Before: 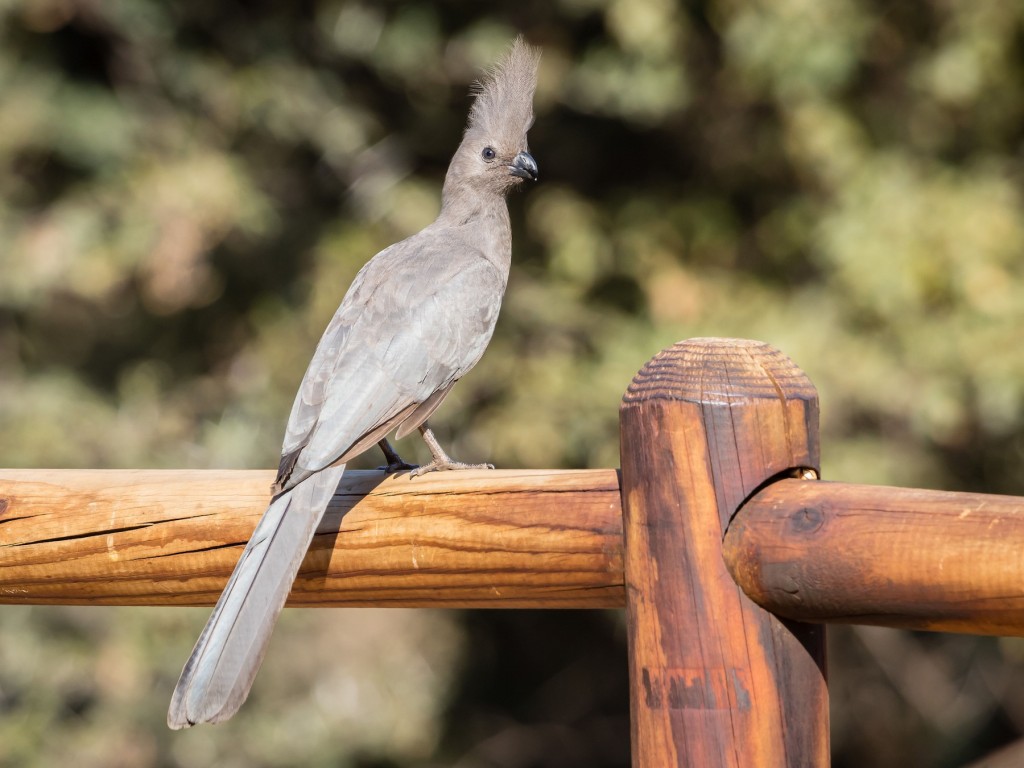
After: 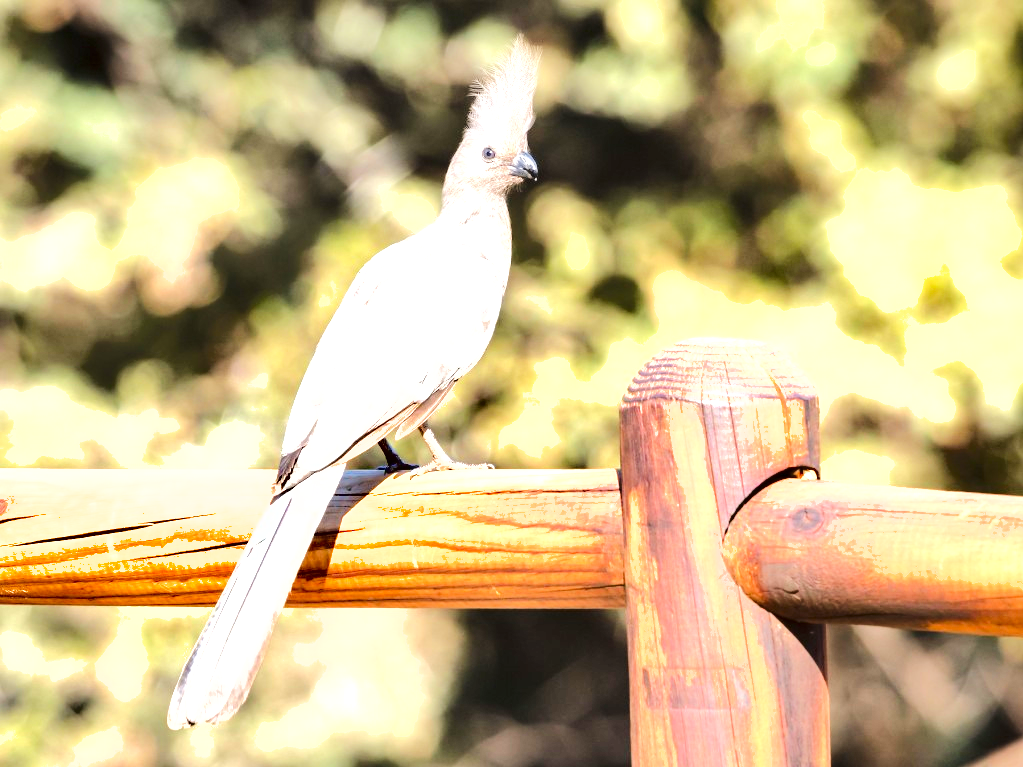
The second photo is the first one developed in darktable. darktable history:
crop: left 0.038%
tone equalizer: -7 EV 0.147 EV, -6 EV 0.623 EV, -5 EV 1.16 EV, -4 EV 1.35 EV, -3 EV 1.14 EV, -2 EV 0.6 EV, -1 EV 0.156 EV, edges refinement/feathering 500, mask exposure compensation -1.57 EV, preserve details no
shadows and highlights: low approximation 0.01, soften with gaussian
exposure: black level correction 0, exposure 1.467 EV, compensate highlight preservation false
